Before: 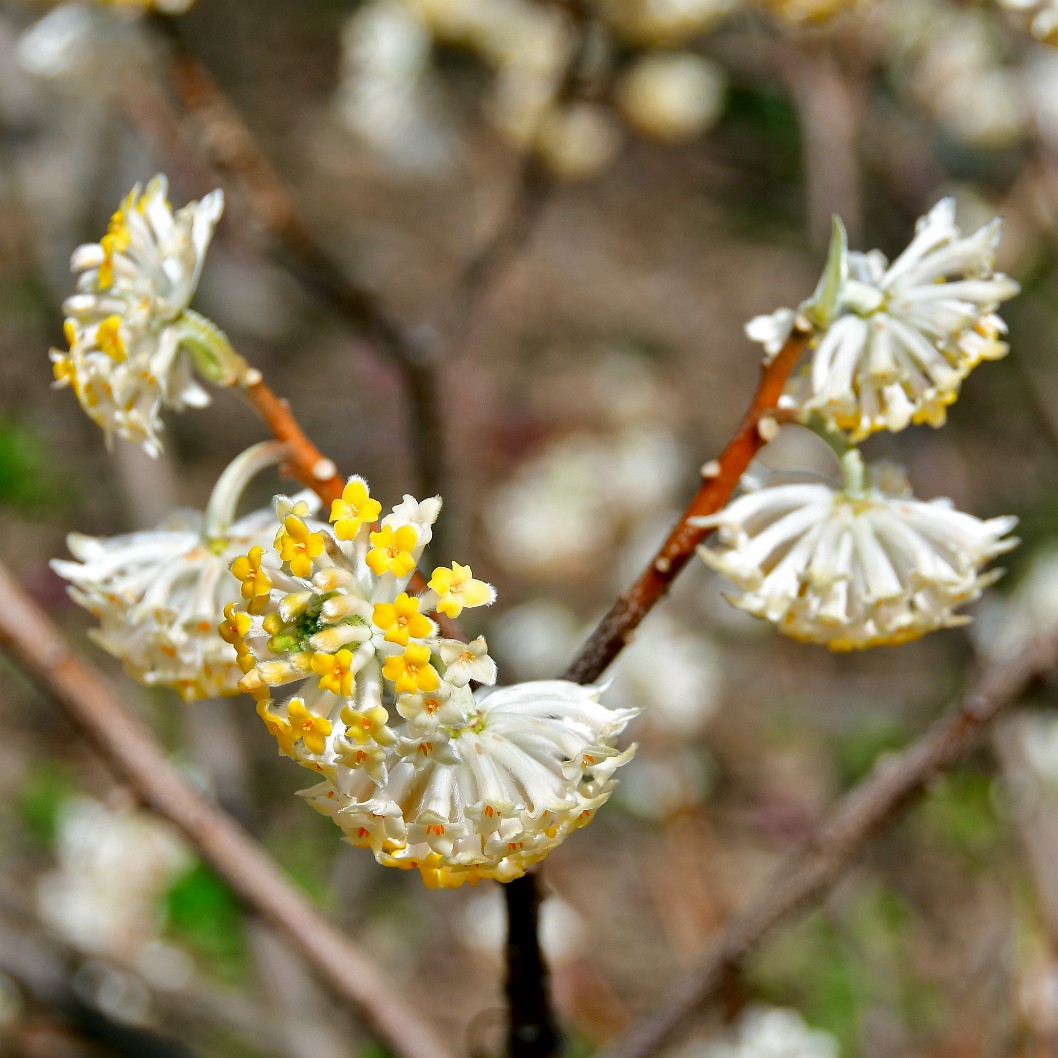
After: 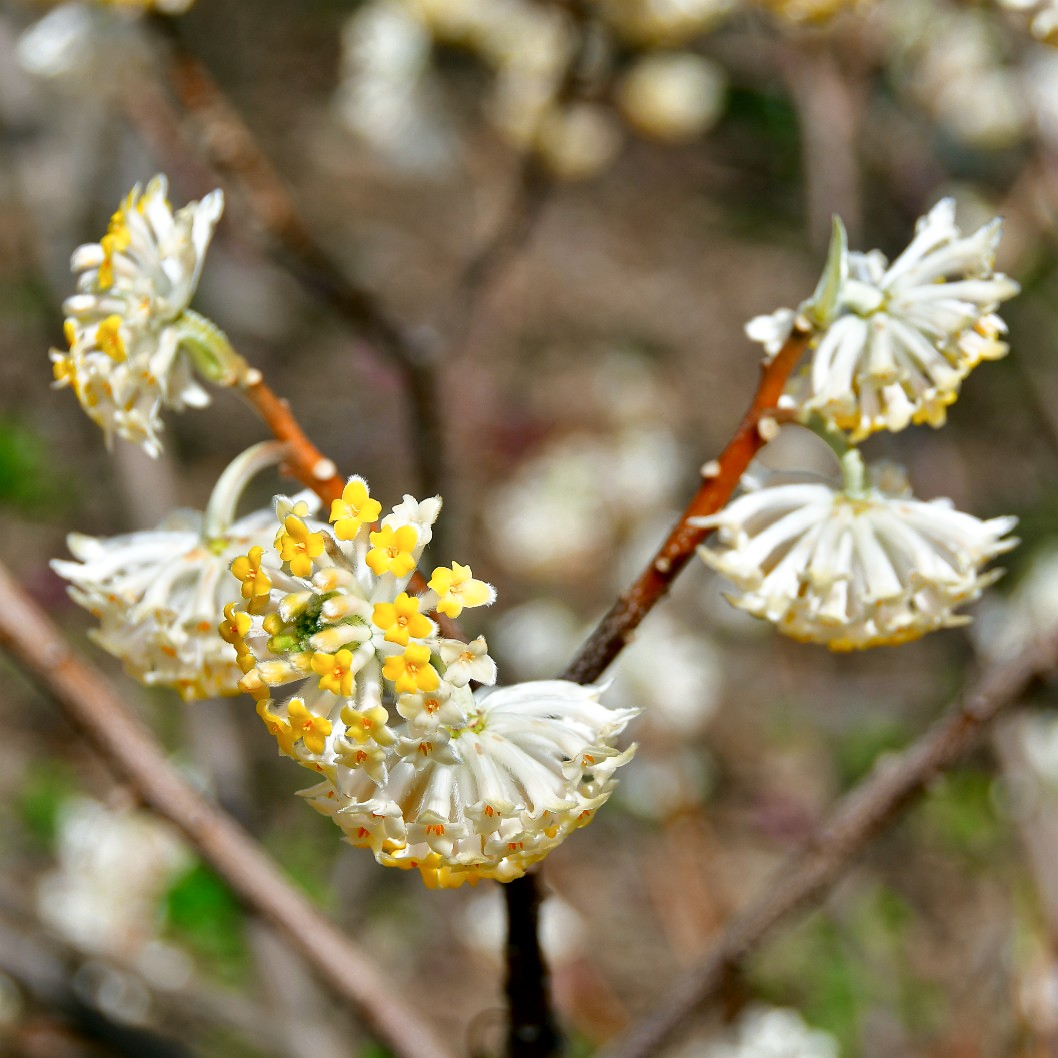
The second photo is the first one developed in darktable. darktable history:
shadows and highlights: shadows -0.224, highlights 39.62
